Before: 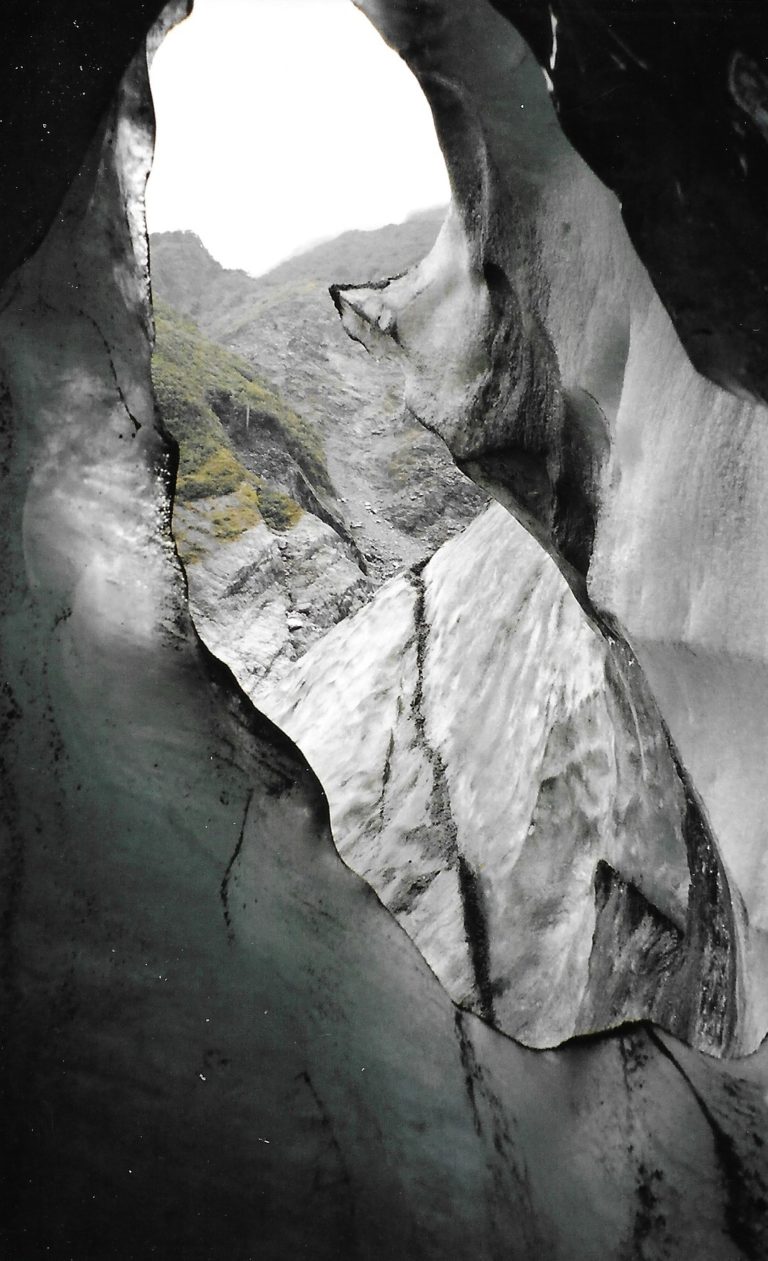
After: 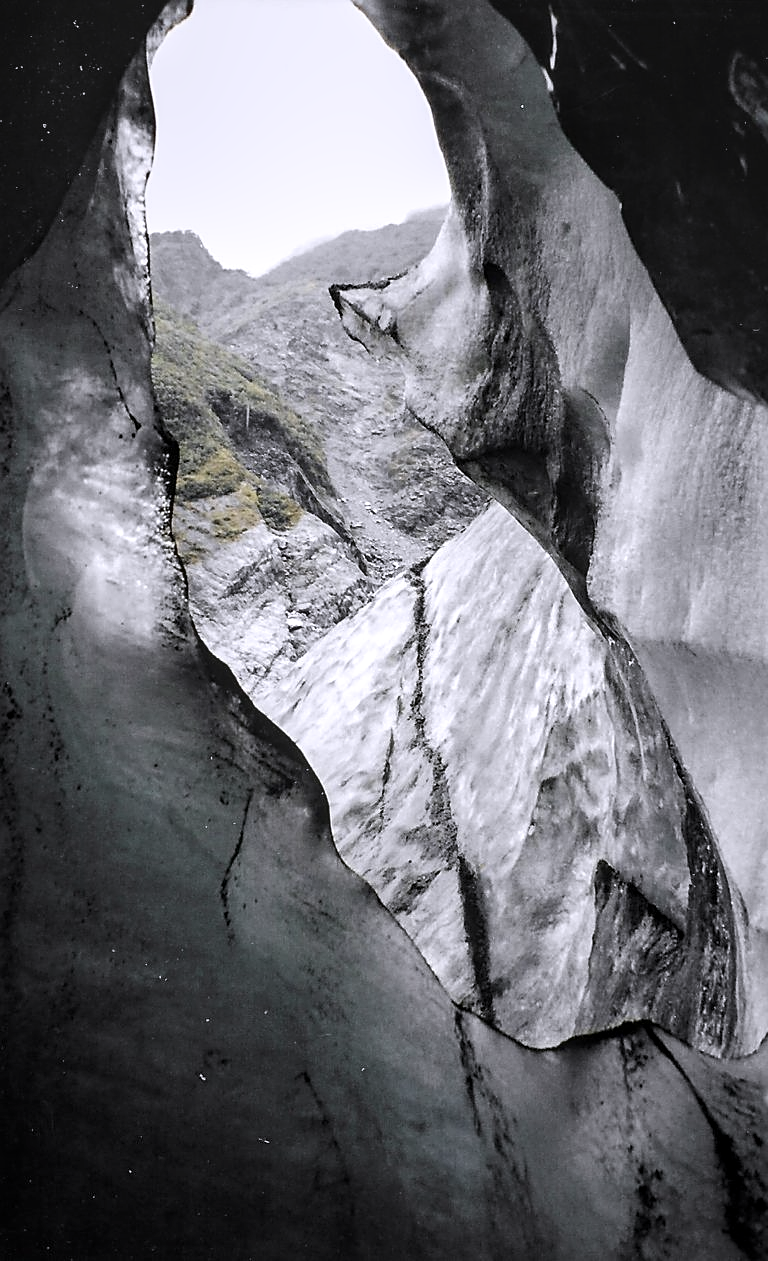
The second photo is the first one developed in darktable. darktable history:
sharpen: on, module defaults
local contrast: on, module defaults
white balance: red 1.004, blue 1.096
contrast brightness saturation: contrast 0.1, saturation -0.3
